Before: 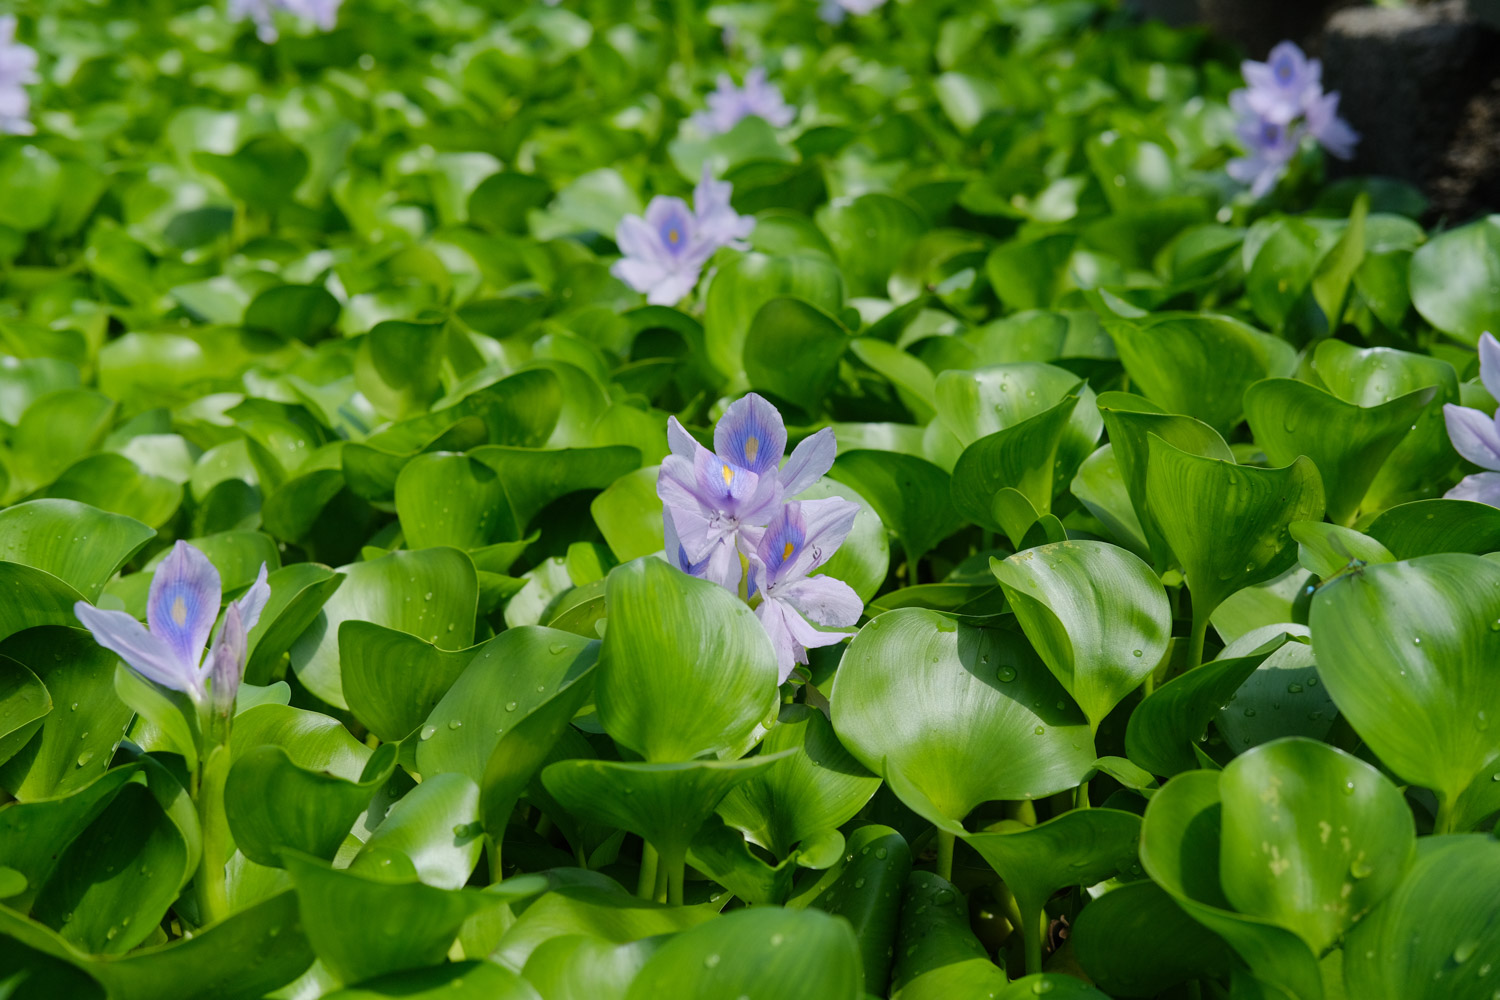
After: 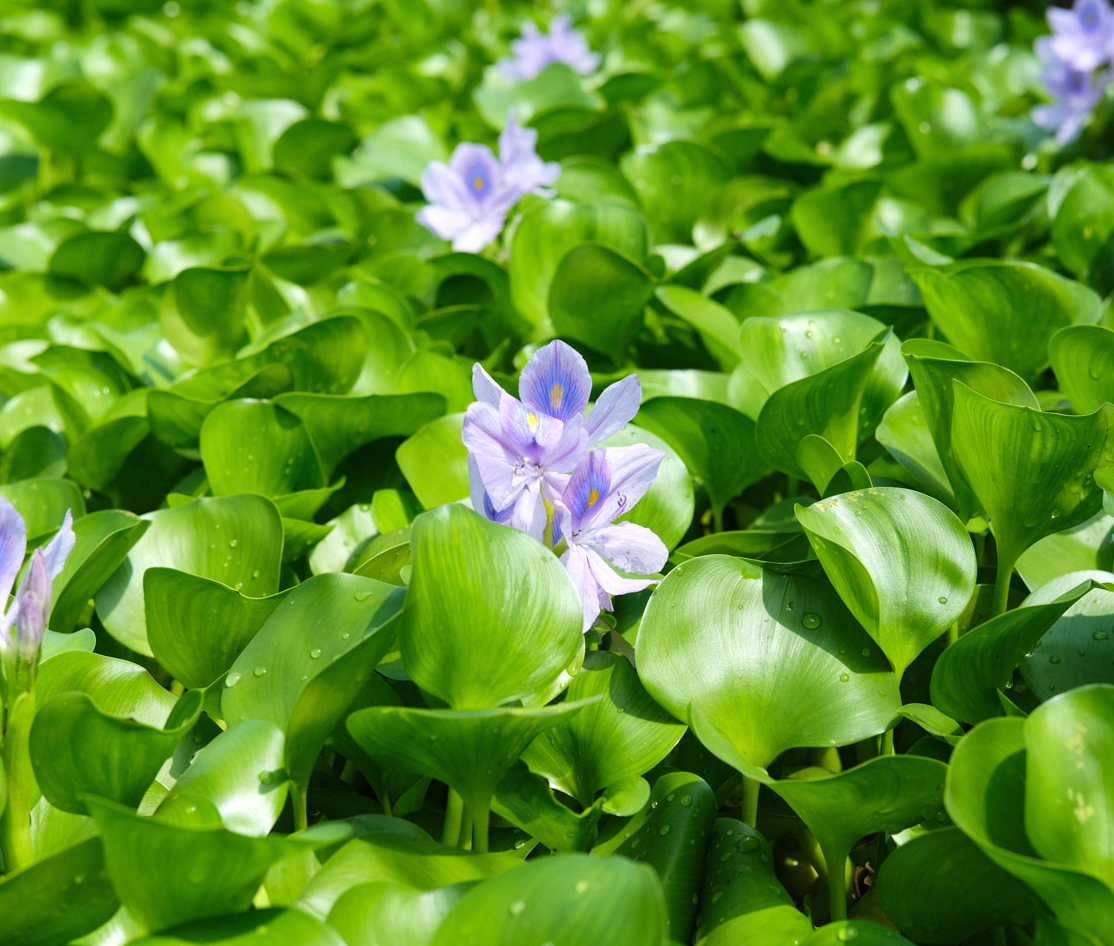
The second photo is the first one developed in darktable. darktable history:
velvia: strength 15.58%
crop and rotate: left 13.092%, top 5.344%, right 12.619%
exposure: exposure 0.602 EV, compensate highlight preservation false
